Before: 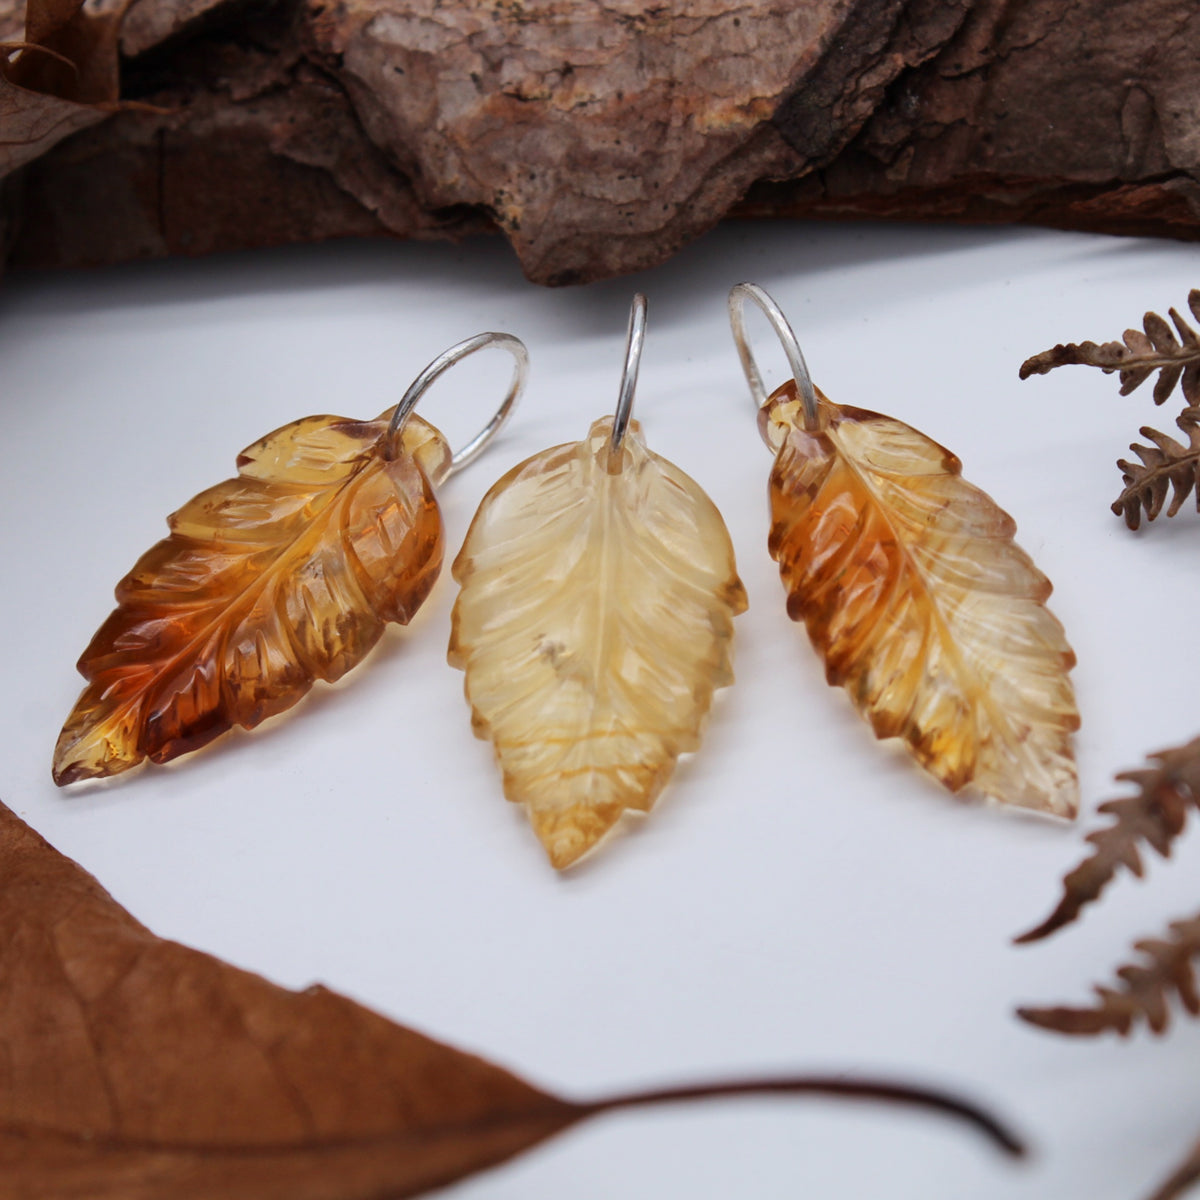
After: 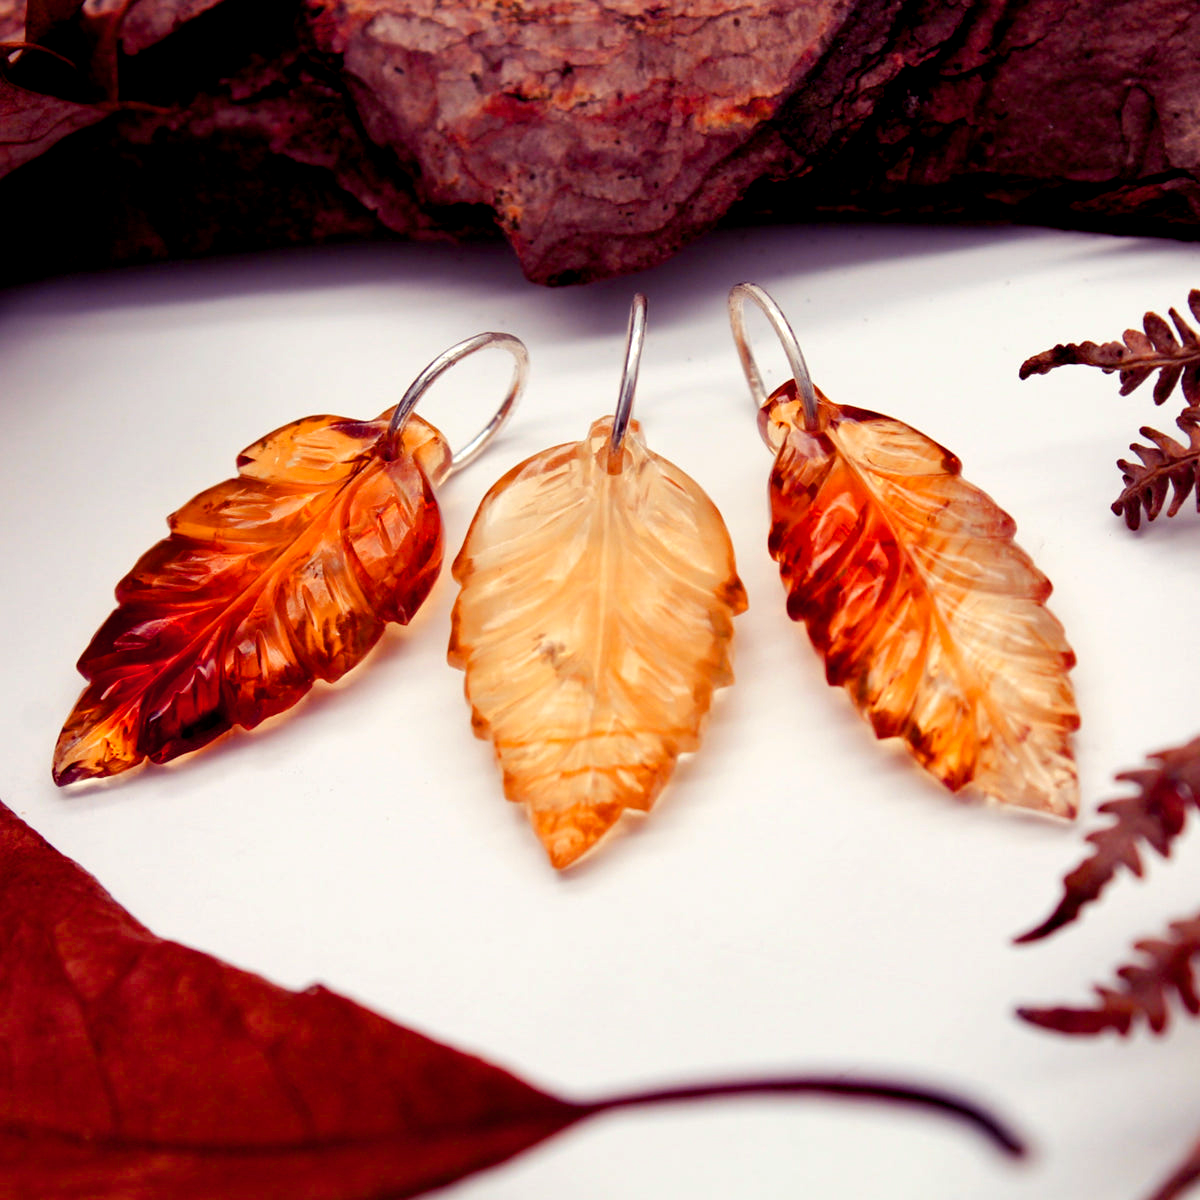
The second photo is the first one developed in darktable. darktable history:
color zones: curves: ch1 [(0.235, 0.558) (0.75, 0.5)]; ch2 [(0.25, 0.462) (0.749, 0.457)], mix 25.94%
color balance rgb: shadows lift › luminance -21.66%, shadows lift › chroma 8.98%, shadows lift › hue 283.37°, power › chroma 1.55%, power › hue 25.59°, highlights gain › luminance 6.08%, highlights gain › chroma 2.55%, highlights gain › hue 90°, global offset › luminance -0.87%, perceptual saturation grading › global saturation 27.49%, perceptual saturation grading › highlights -28.39%, perceptual saturation grading › mid-tones 15.22%, perceptual saturation grading › shadows 33.98%, perceptual brilliance grading › highlights 10%, perceptual brilliance grading › mid-tones 5%
